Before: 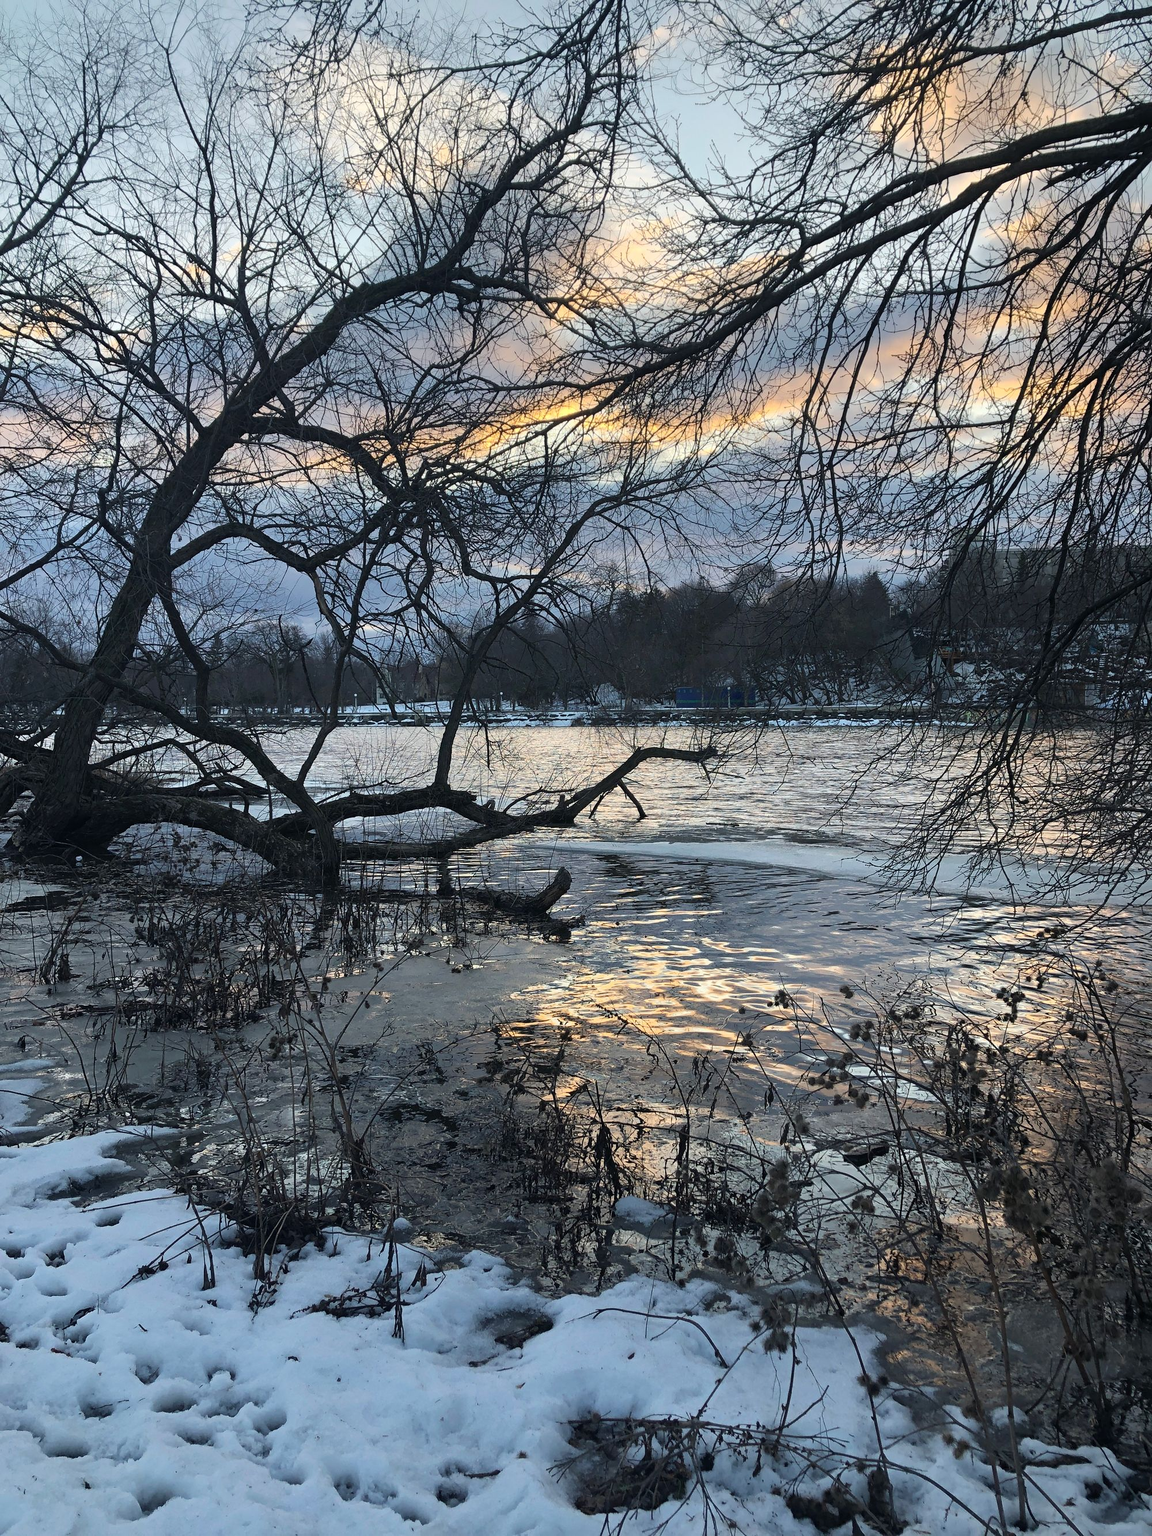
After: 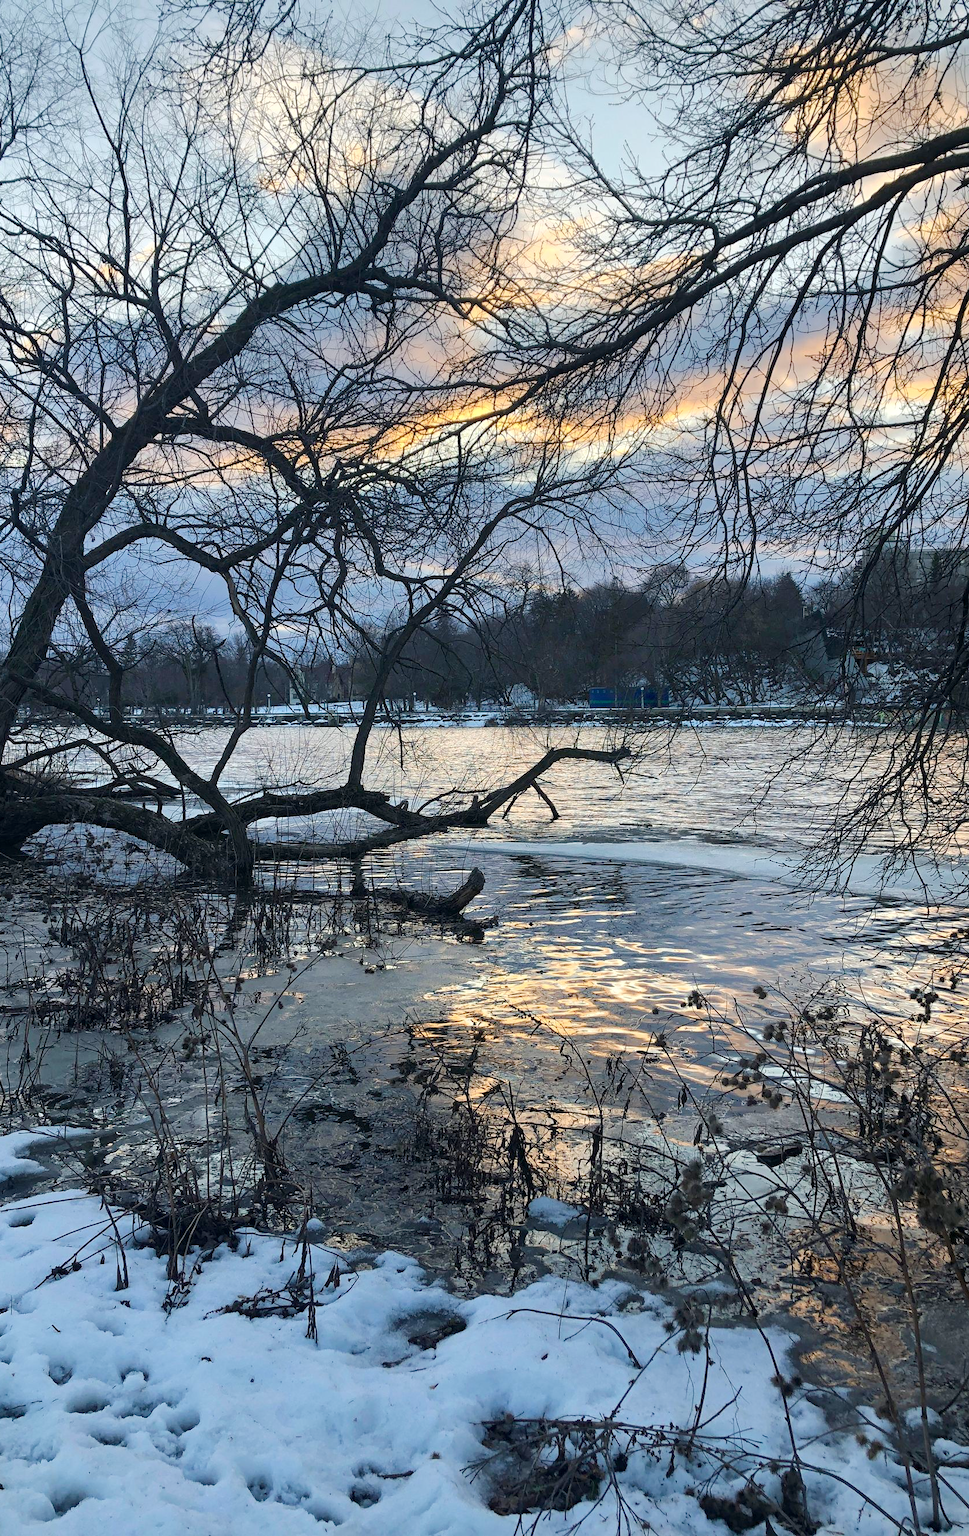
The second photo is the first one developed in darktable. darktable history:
crop: left 7.564%, right 7.836%
local contrast: highlights 106%, shadows 100%, detail 120%, midtone range 0.2
color balance rgb: perceptual saturation grading › global saturation 0.082%, perceptual saturation grading › highlights -19.851%, perceptual saturation grading › shadows 19.835%, perceptual brilliance grading › mid-tones 10.34%, perceptual brilliance grading › shadows 15.503%, global vibrance 34.605%
